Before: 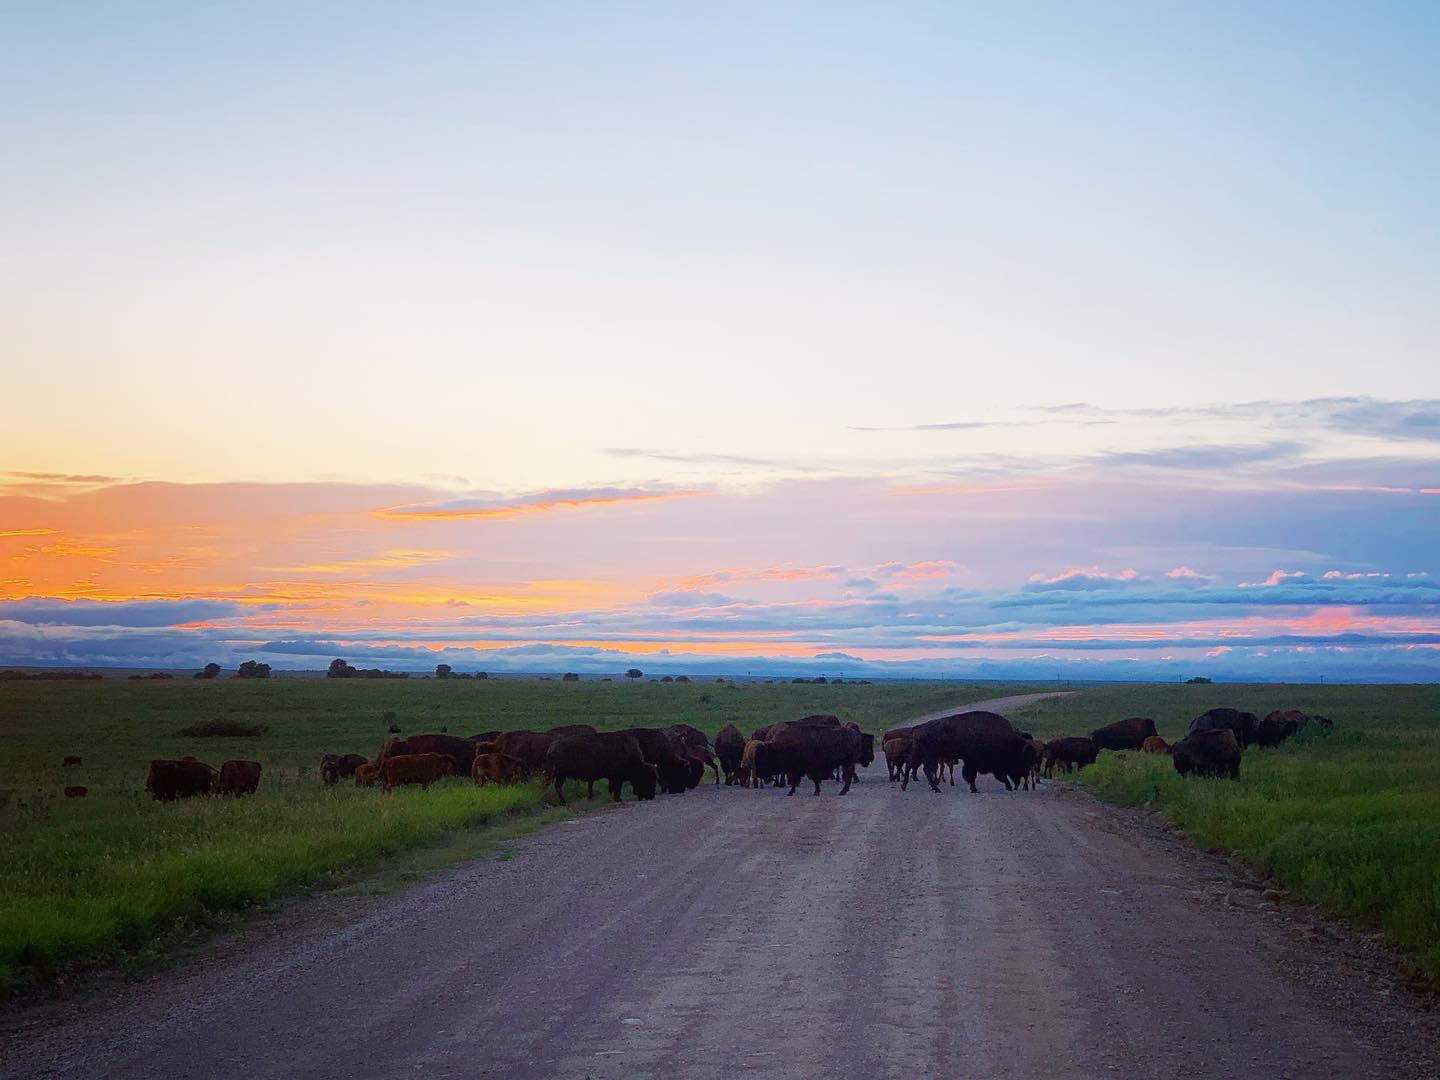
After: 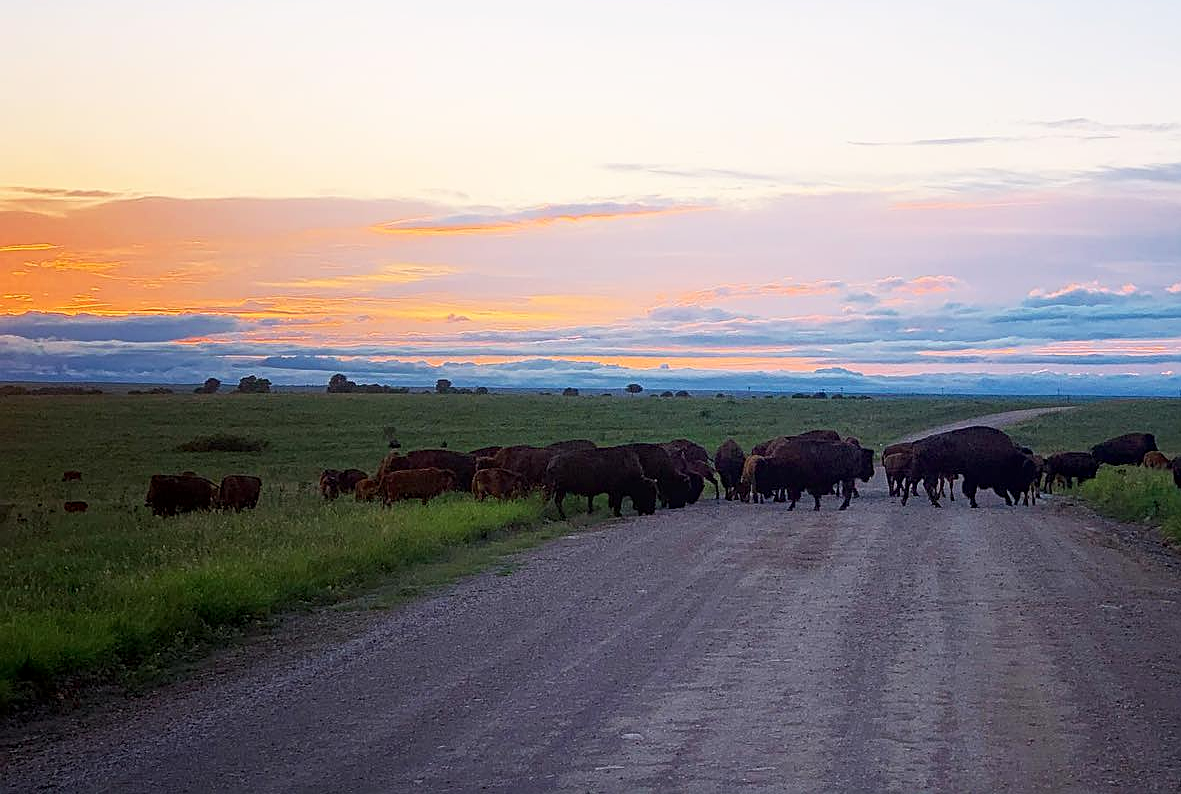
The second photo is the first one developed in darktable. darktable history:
crop: top 26.451%, right 17.982%
shadows and highlights: shadows -0.356, highlights 38.52
local contrast: on, module defaults
sharpen: on, module defaults
